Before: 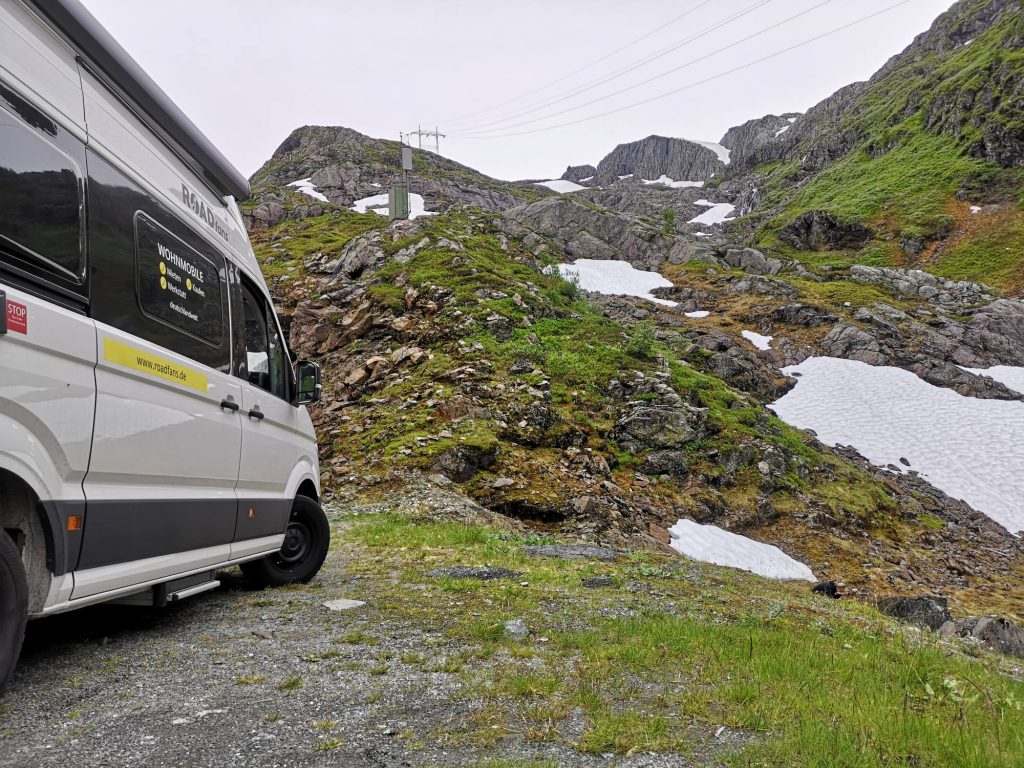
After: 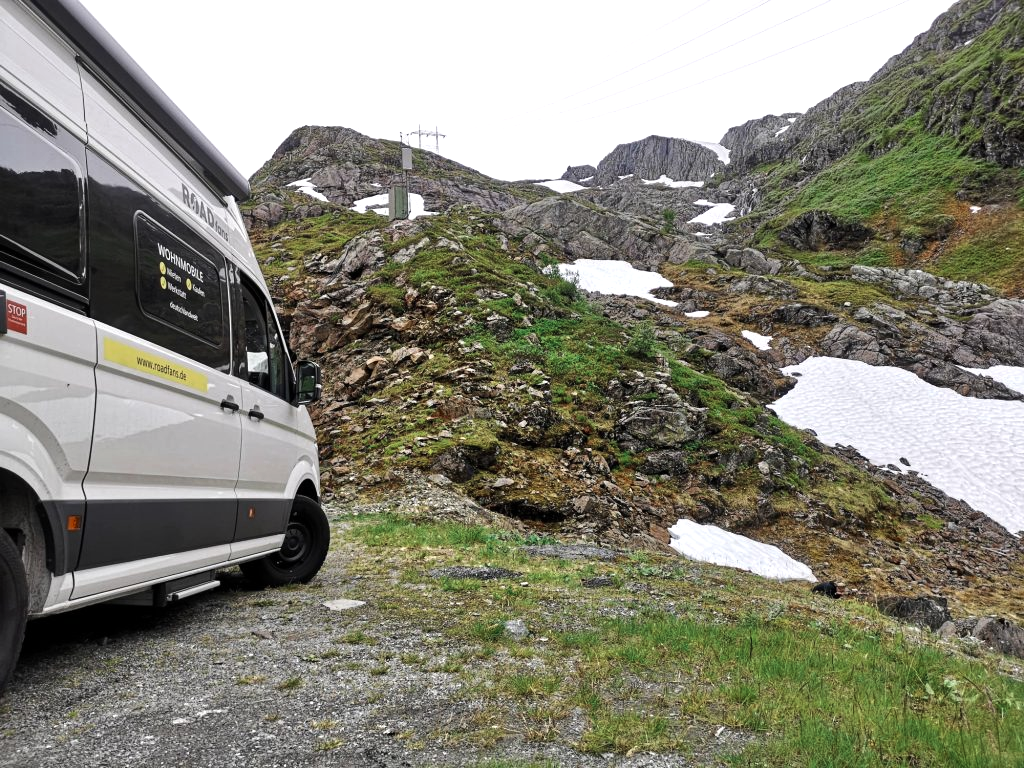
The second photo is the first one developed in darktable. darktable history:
tone equalizer: -8 EV -0.417 EV, -7 EV -0.389 EV, -6 EV -0.333 EV, -5 EV -0.222 EV, -3 EV 0.222 EV, -2 EV 0.333 EV, -1 EV 0.389 EV, +0 EV 0.417 EV, edges refinement/feathering 500, mask exposure compensation -1.57 EV, preserve details no
color zones: curves: ch0 [(0, 0.5) (0.125, 0.4) (0.25, 0.5) (0.375, 0.4) (0.5, 0.4) (0.625, 0.6) (0.75, 0.6) (0.875, 0.5)]; ch1 [(0, 0.4) (0.125, 0.5) (0.25, 0.4) (0.375, 0.4) (0.5, 0.4) (0.625, 0.4) (0.75, 0.5) (0.875, 0.4)]; ch2 [(0, 0.6) (0.125, 0.5) (0.25, 0.5) (0.375, 0.6) (0.5, 0.6) (0.625, 0.5) (0.75, 0.5) (0.875, 0.5)]
